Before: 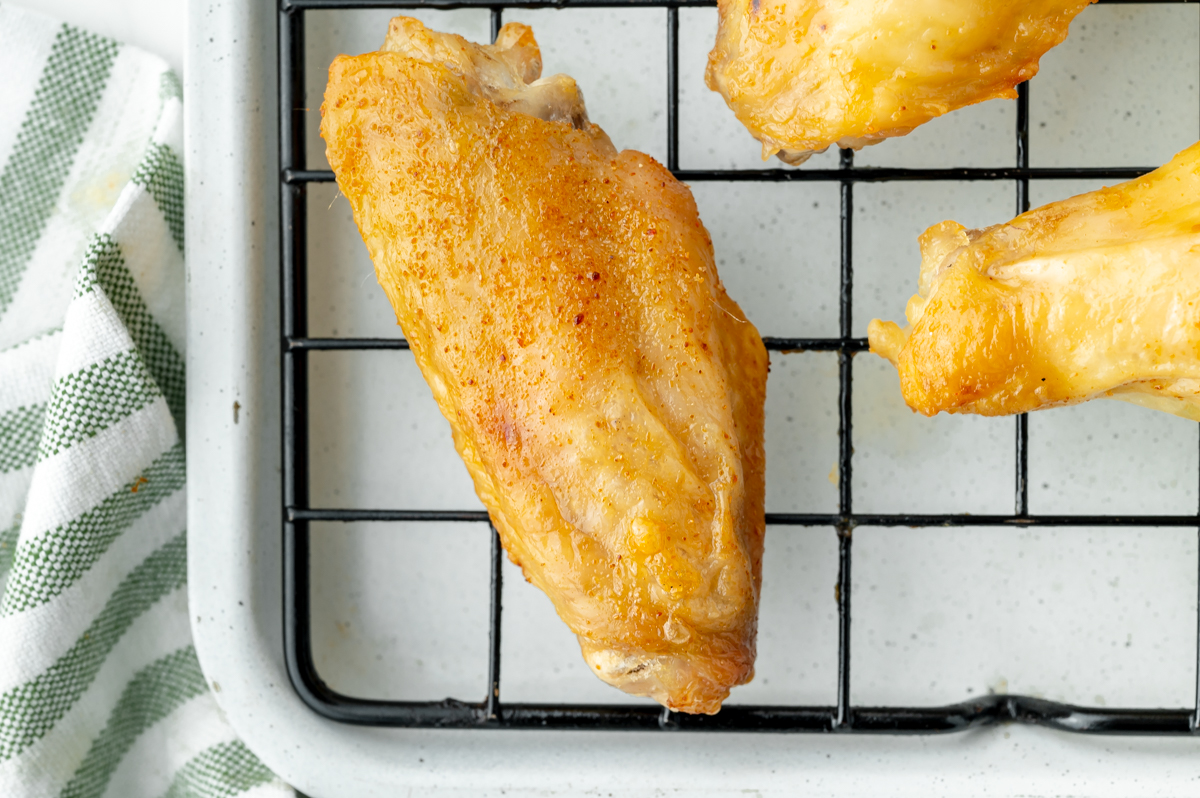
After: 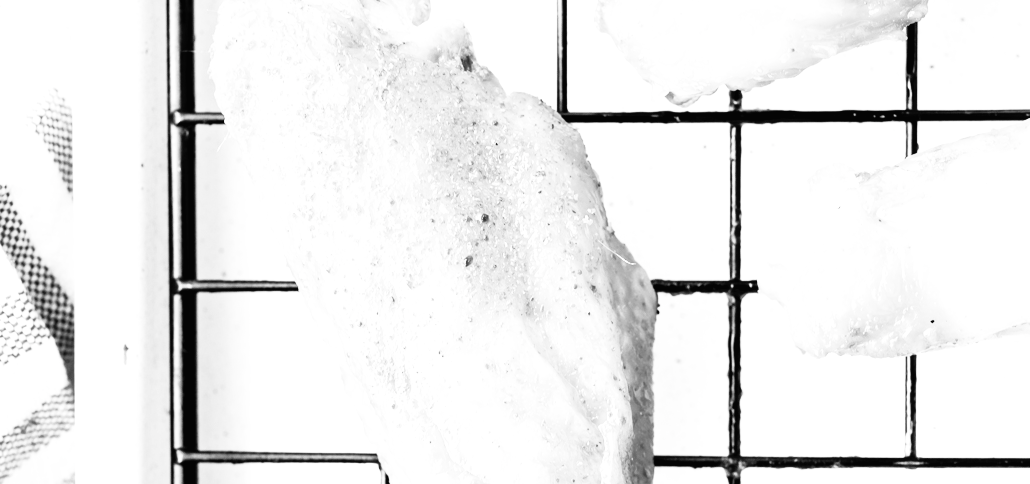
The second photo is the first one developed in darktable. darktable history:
crop and rotate: left 9.268%, top 7.301%, right 4.847%, bottom 32.002%
tone curve: curves: ch0 [(0, 0) (0.003, 0.003) (0.011, 0.012) (0.025, 0.024) (0.044, 0.039) (0.069, 0.052) (0.1, 0.072) (0.136, 0.097) (0.177, 0.128) (0.224, 0.168) (0.277, 0.217) (0.335, 0.276) (0.399, 0.345) (0.468, 0.429) (0.543, 0.524) (0.623, 0.628) (0.709, 0.732) (0.801, 0.829) (0.898, 0.919) (1, 1)], color space Lab, independent channels
exposure: black level correction 0, exposure 1.279 EV, compensate highlight preservation false
haze removal: strength 0.097, compatibility mode true, adaptive false
contrast brightness saturation: contrast -0.071, brightness -0.042, saturation -0.106
levels: levels [0.016, 0.492, 0.969]
base curve: curves: ch0 [(0, 0) (0.012, 0.01) (0.073, 0.168) (0.31, 0.711) (0.645, 0.957) (1, 1)], preserve colors none
color calibration: output gray [0.246, 0.254, 0.501, 0], illuminant as shot in camera, x 0.369, y 0.376, temperature 4325.71 K
